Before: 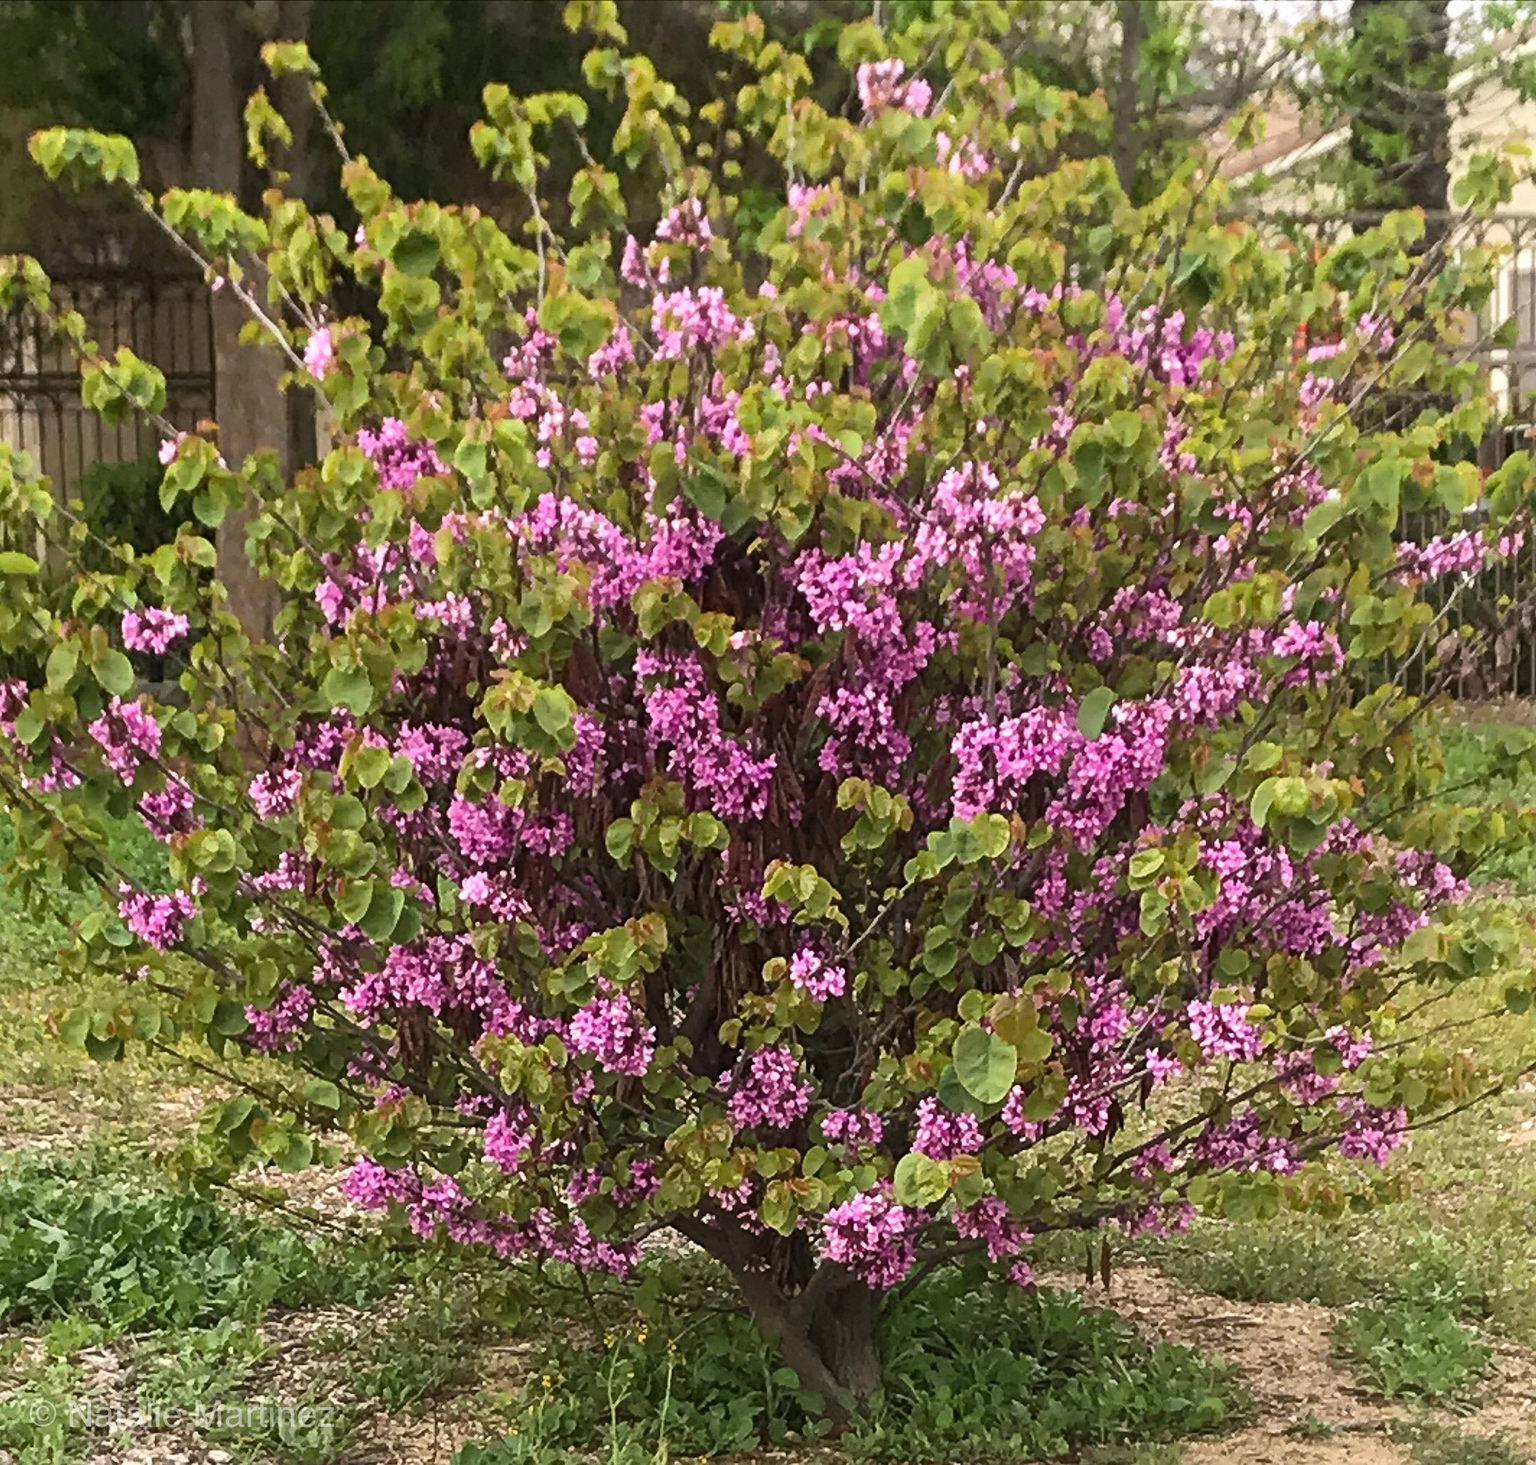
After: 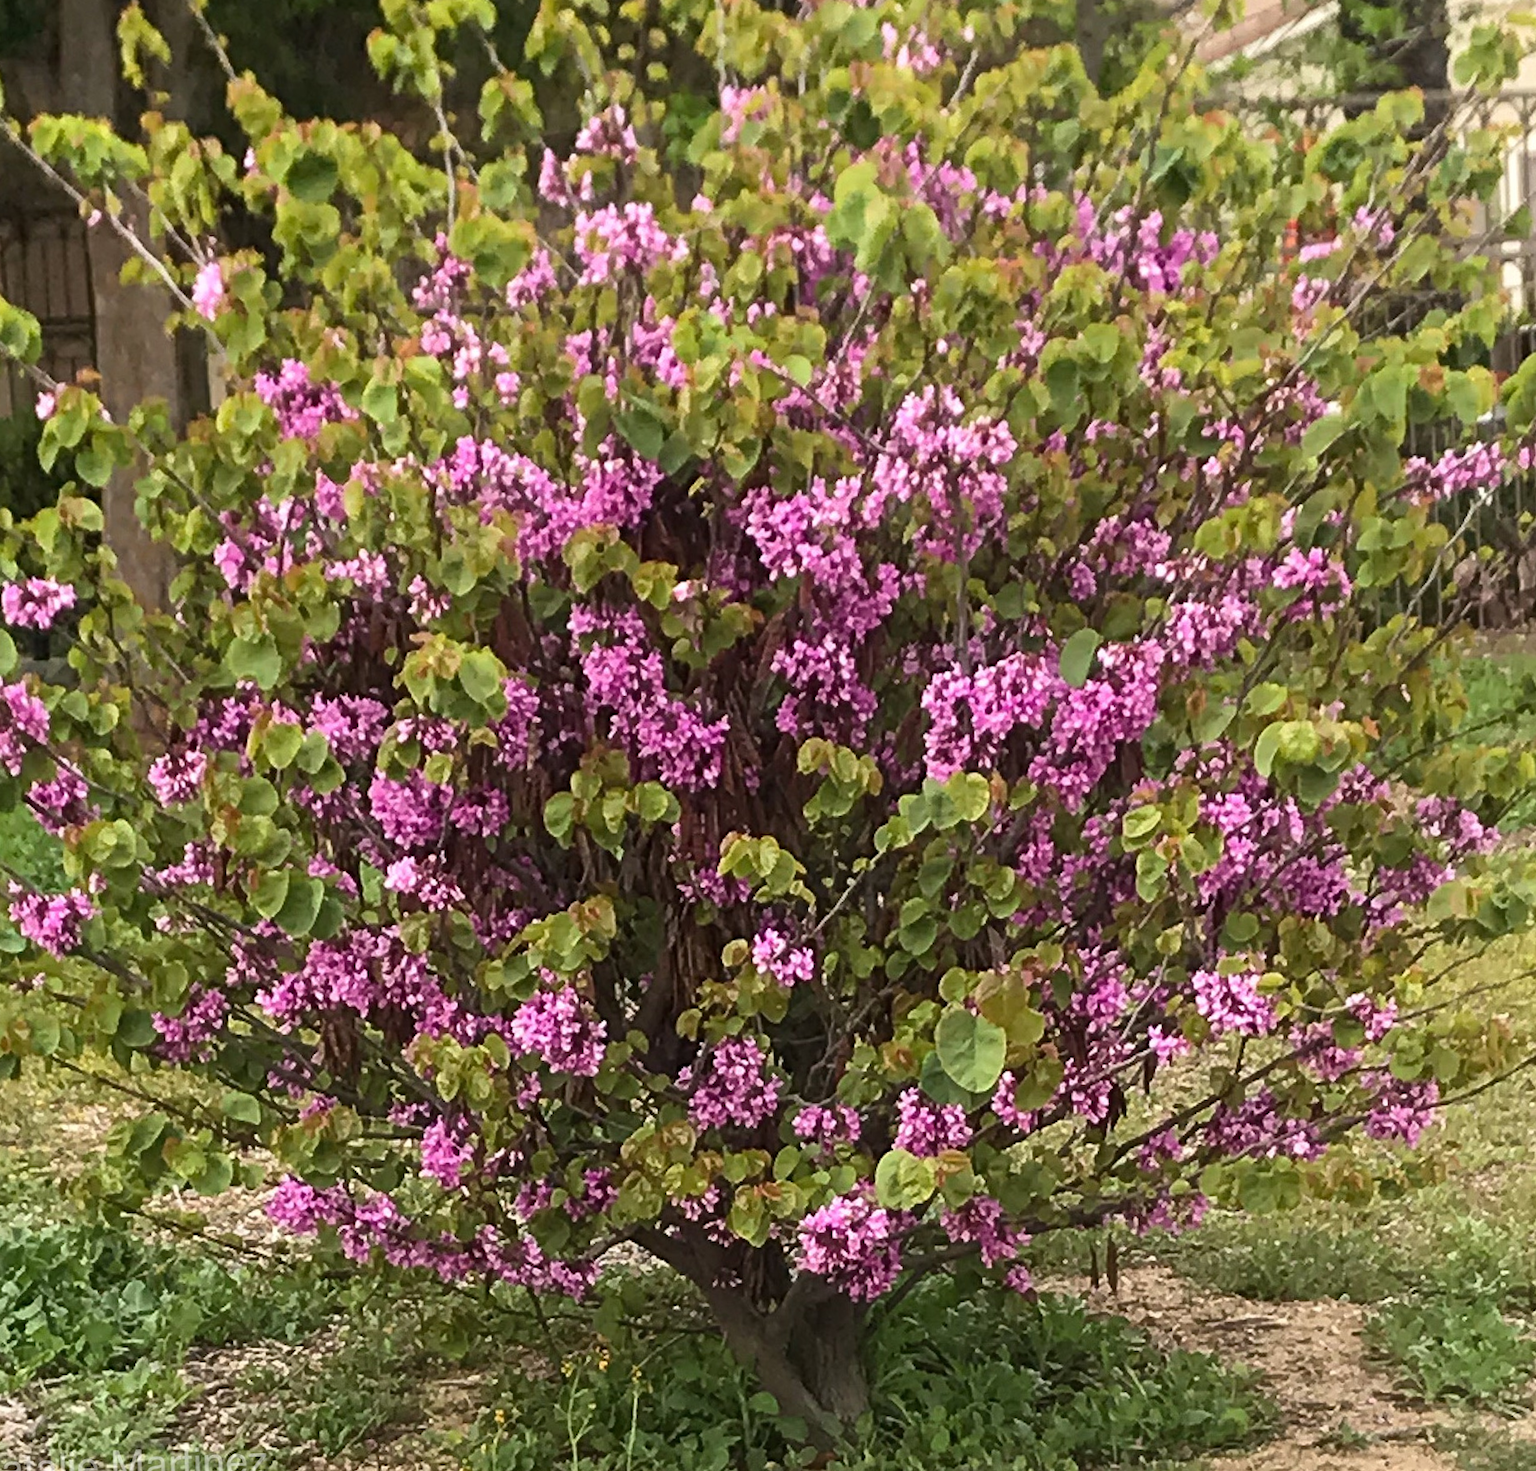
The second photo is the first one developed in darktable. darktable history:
crop and rotate: angle 2.01°, left 6.118%, top 5.695%
